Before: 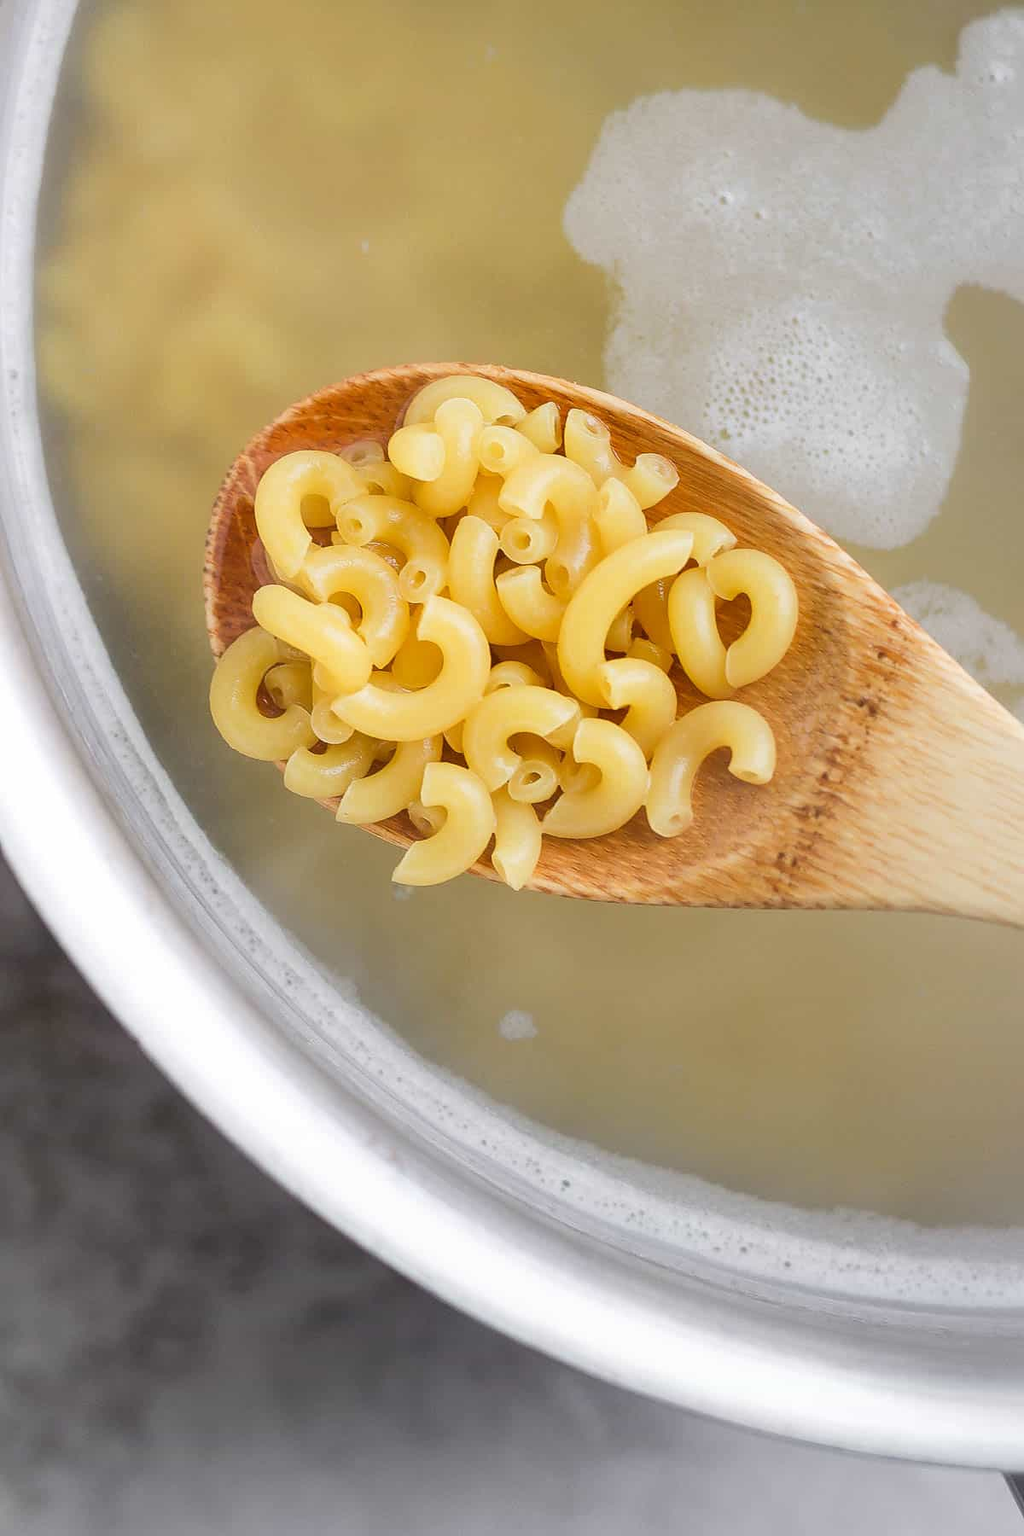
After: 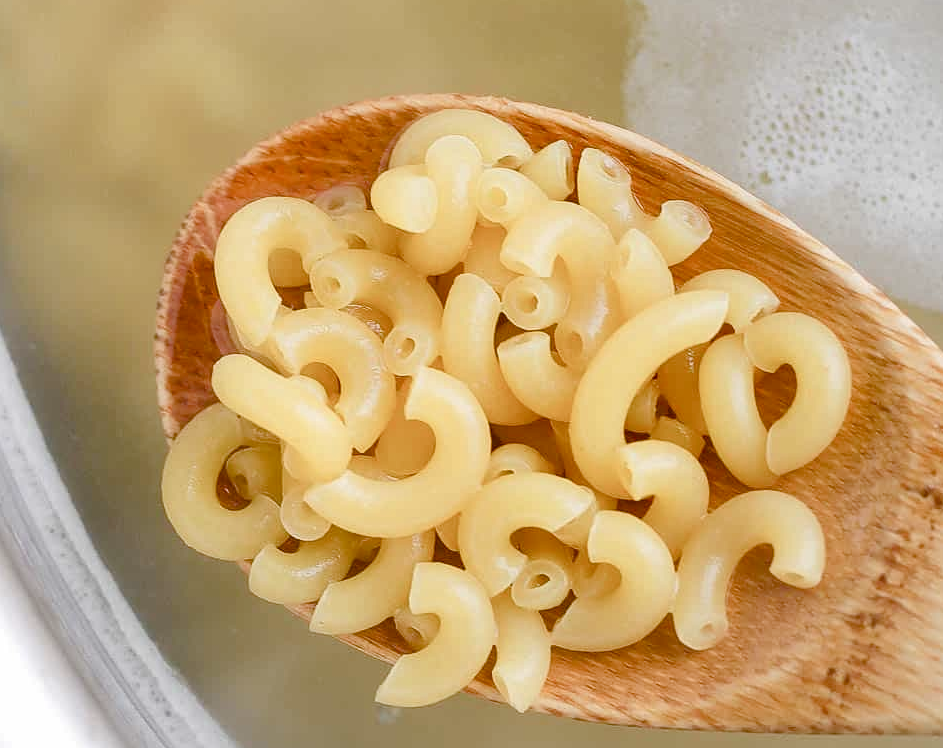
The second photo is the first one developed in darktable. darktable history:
crop: left 7.036%, top 18.398%, right 14.379%, bottom 40.043%
color balance rgb: perceptual saturation grading › global saturation 20%, perceptual saturation grading › highlights -50%, perceptual saturation grading › shadows 30%
